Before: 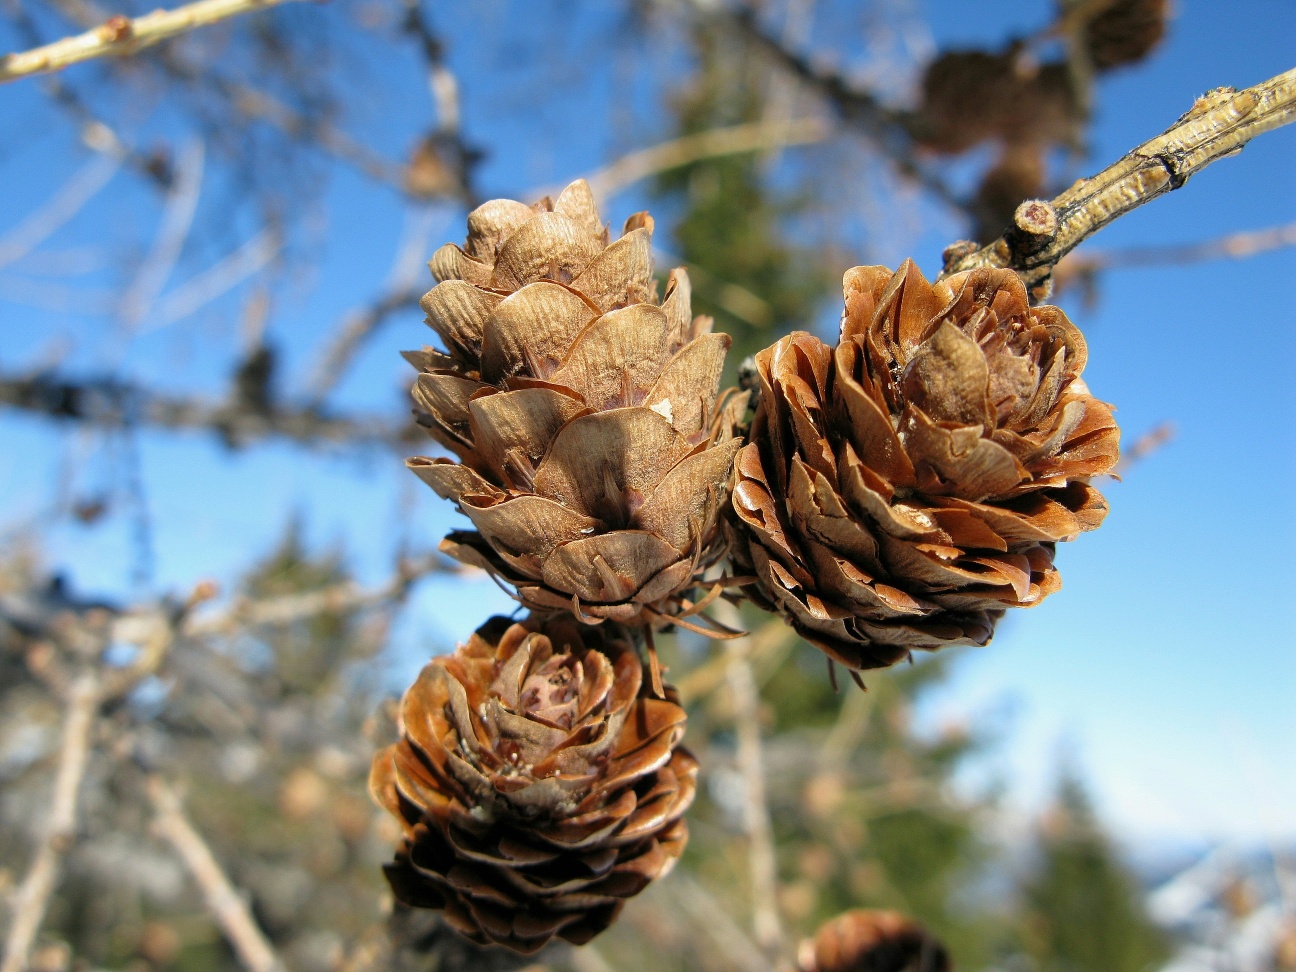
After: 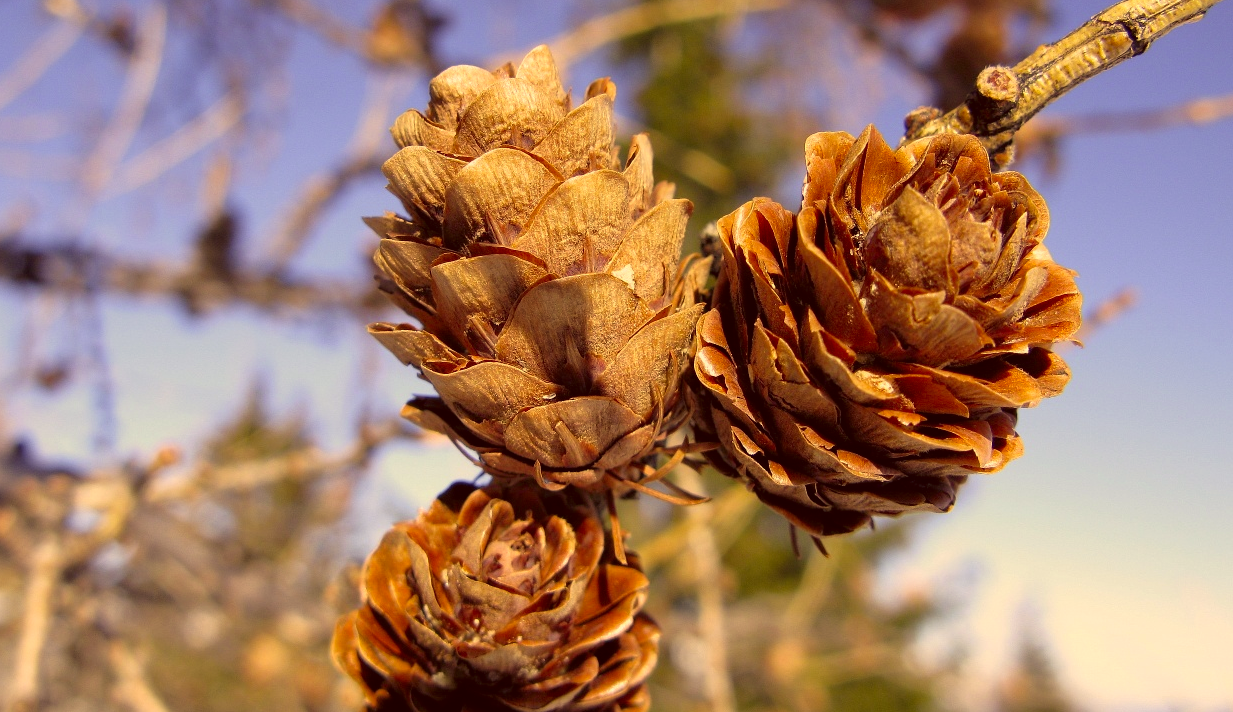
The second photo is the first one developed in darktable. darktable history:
color calibration: output R [1.003, 0.027, -0.041, 0], output G [-0.018, 1.043, -0.038, 0], output B [0.071, -0.086, 1.017, 0], illuminant as shot in camera, x 0.358, y 0.373, temperature 4628.91 K
color correction: highlights a* 10.03, highlights b* 38.67, shadows a* 14.72, shadows b* 3.36
crop and rotate: left 2.933%, top 13.861%, right 1.894%, bottom 12.814%
